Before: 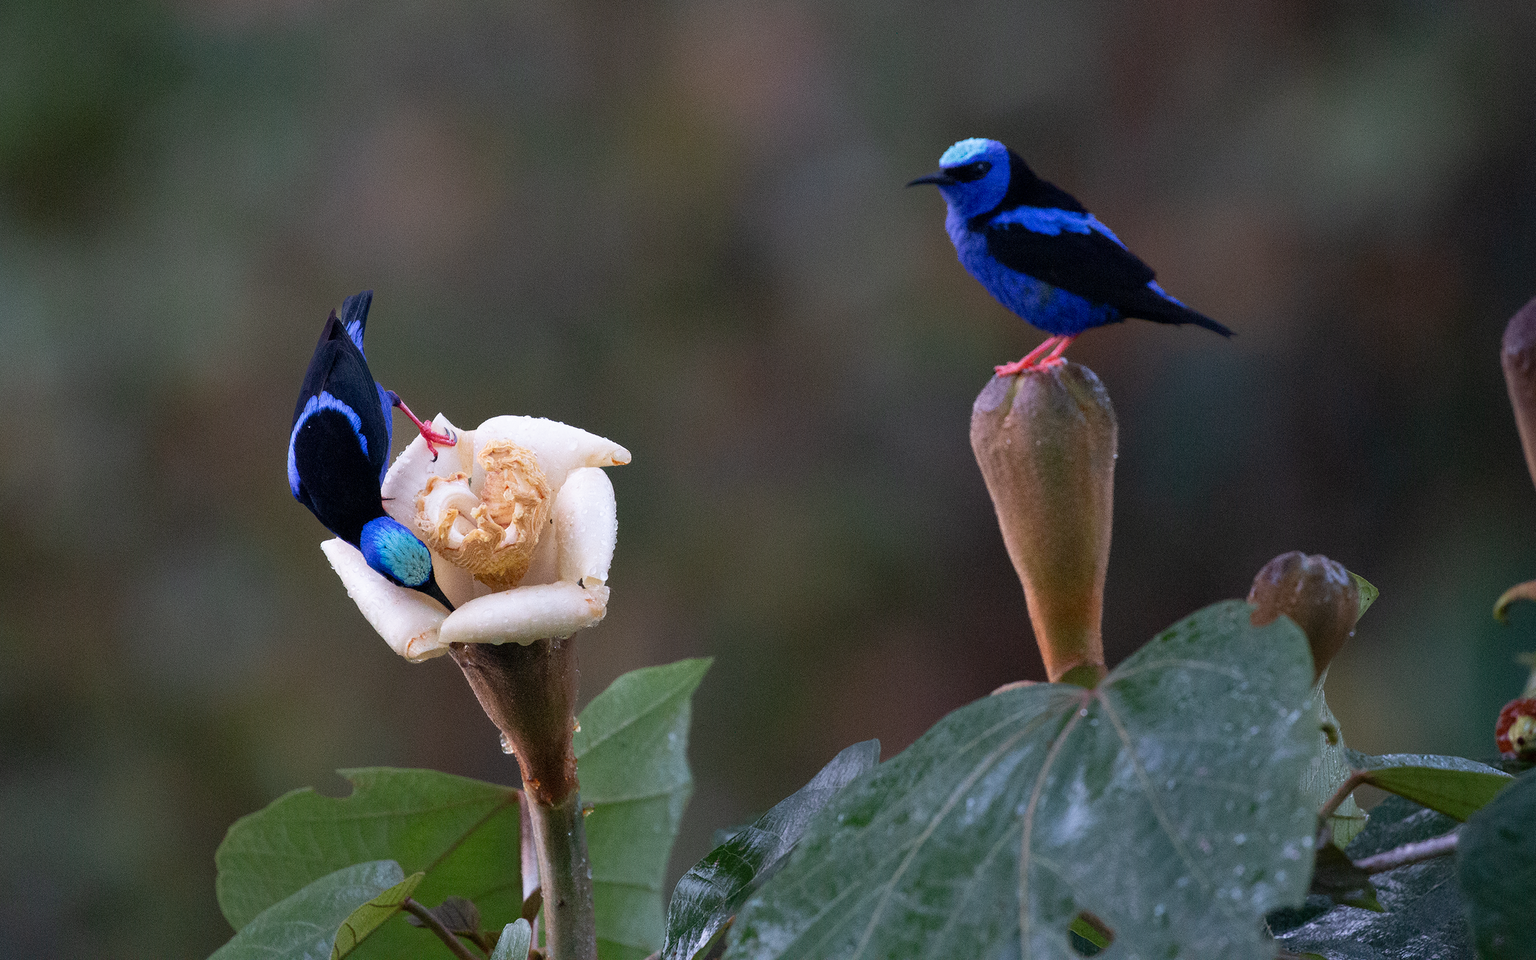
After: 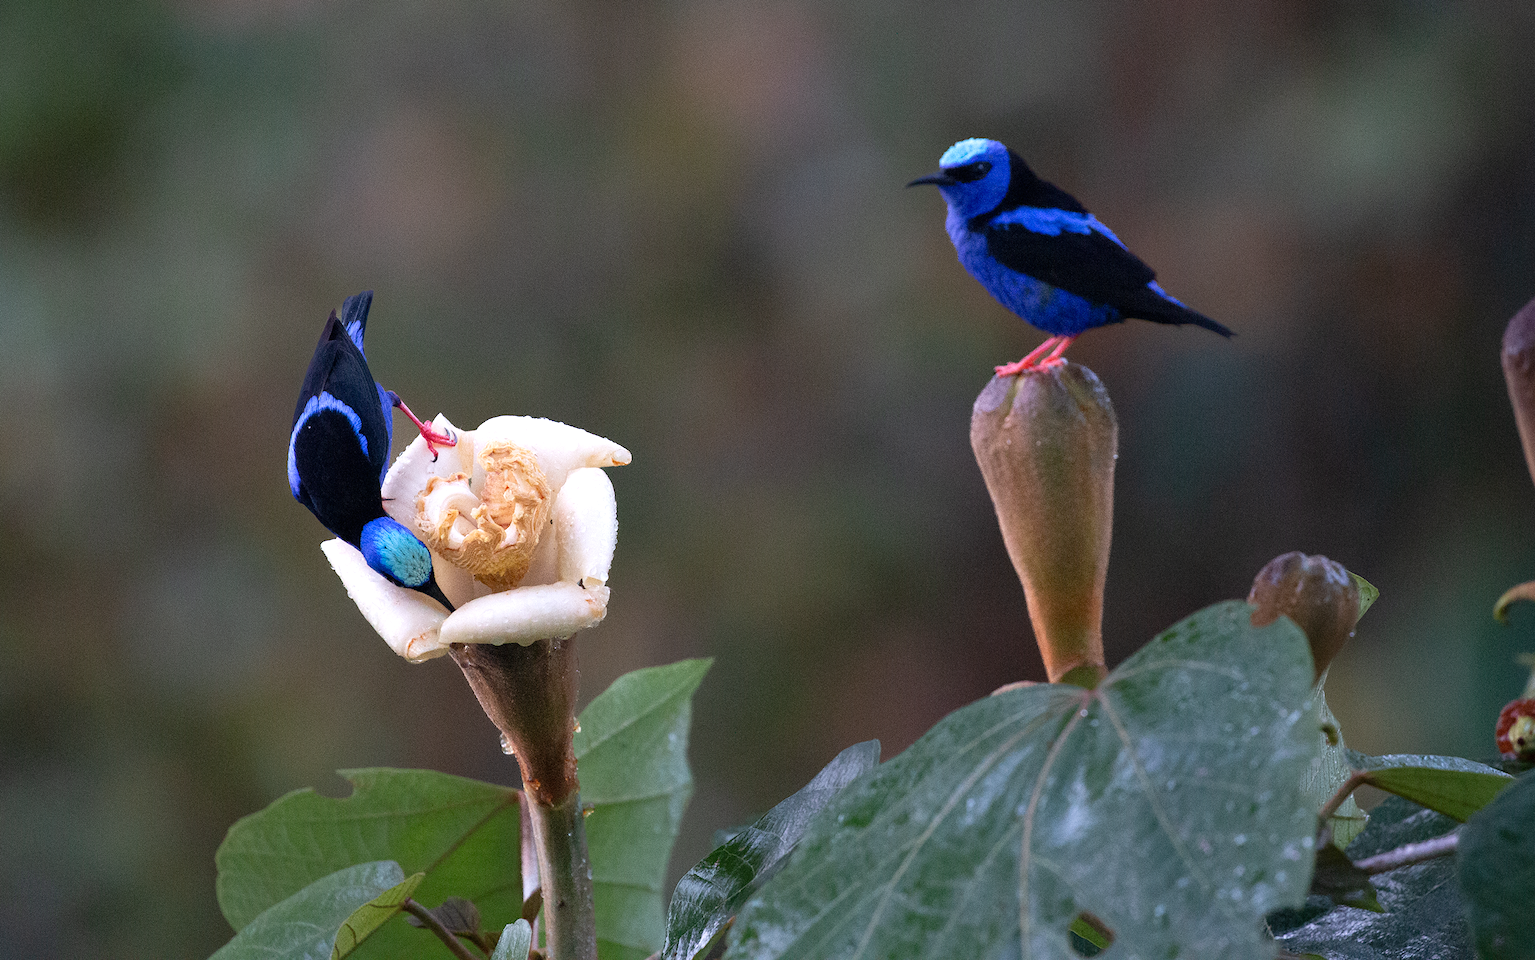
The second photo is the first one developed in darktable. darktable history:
exposure: black level correction 0, exposure 0.301 EV, compensate highlight preservation false
tone equalizer: on, module defaults
